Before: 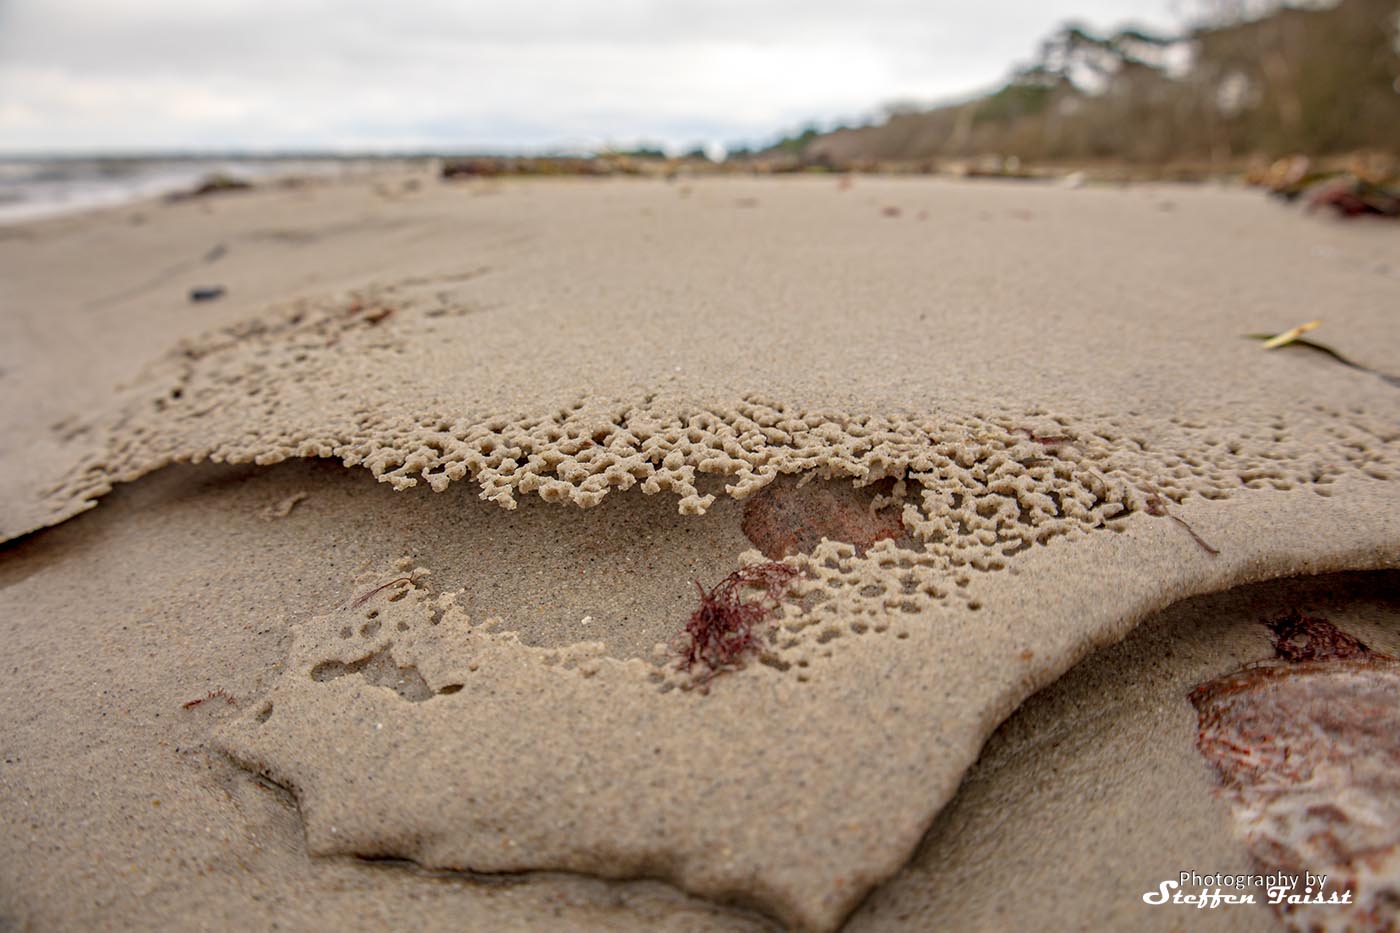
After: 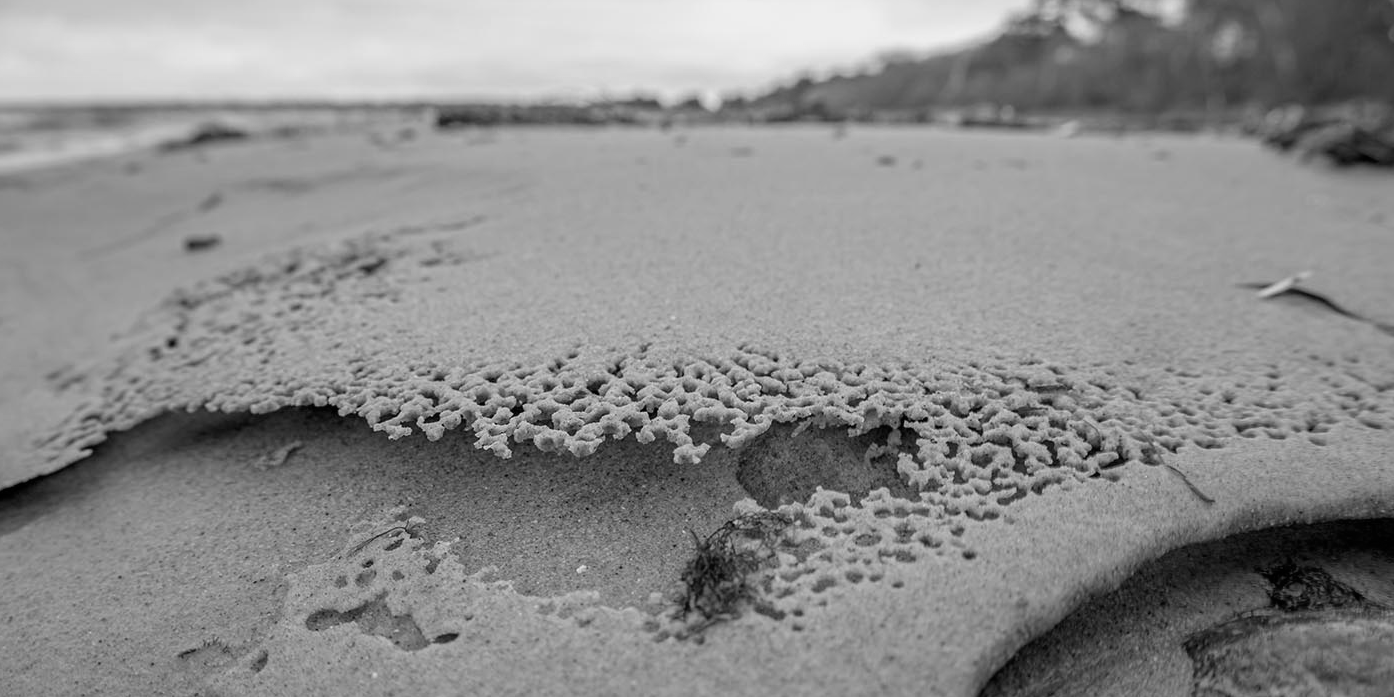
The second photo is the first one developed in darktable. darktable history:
monochrome: a -74.22, b 78.2
crop: left 0.387%, top 5.469%, bottom 19.809%
